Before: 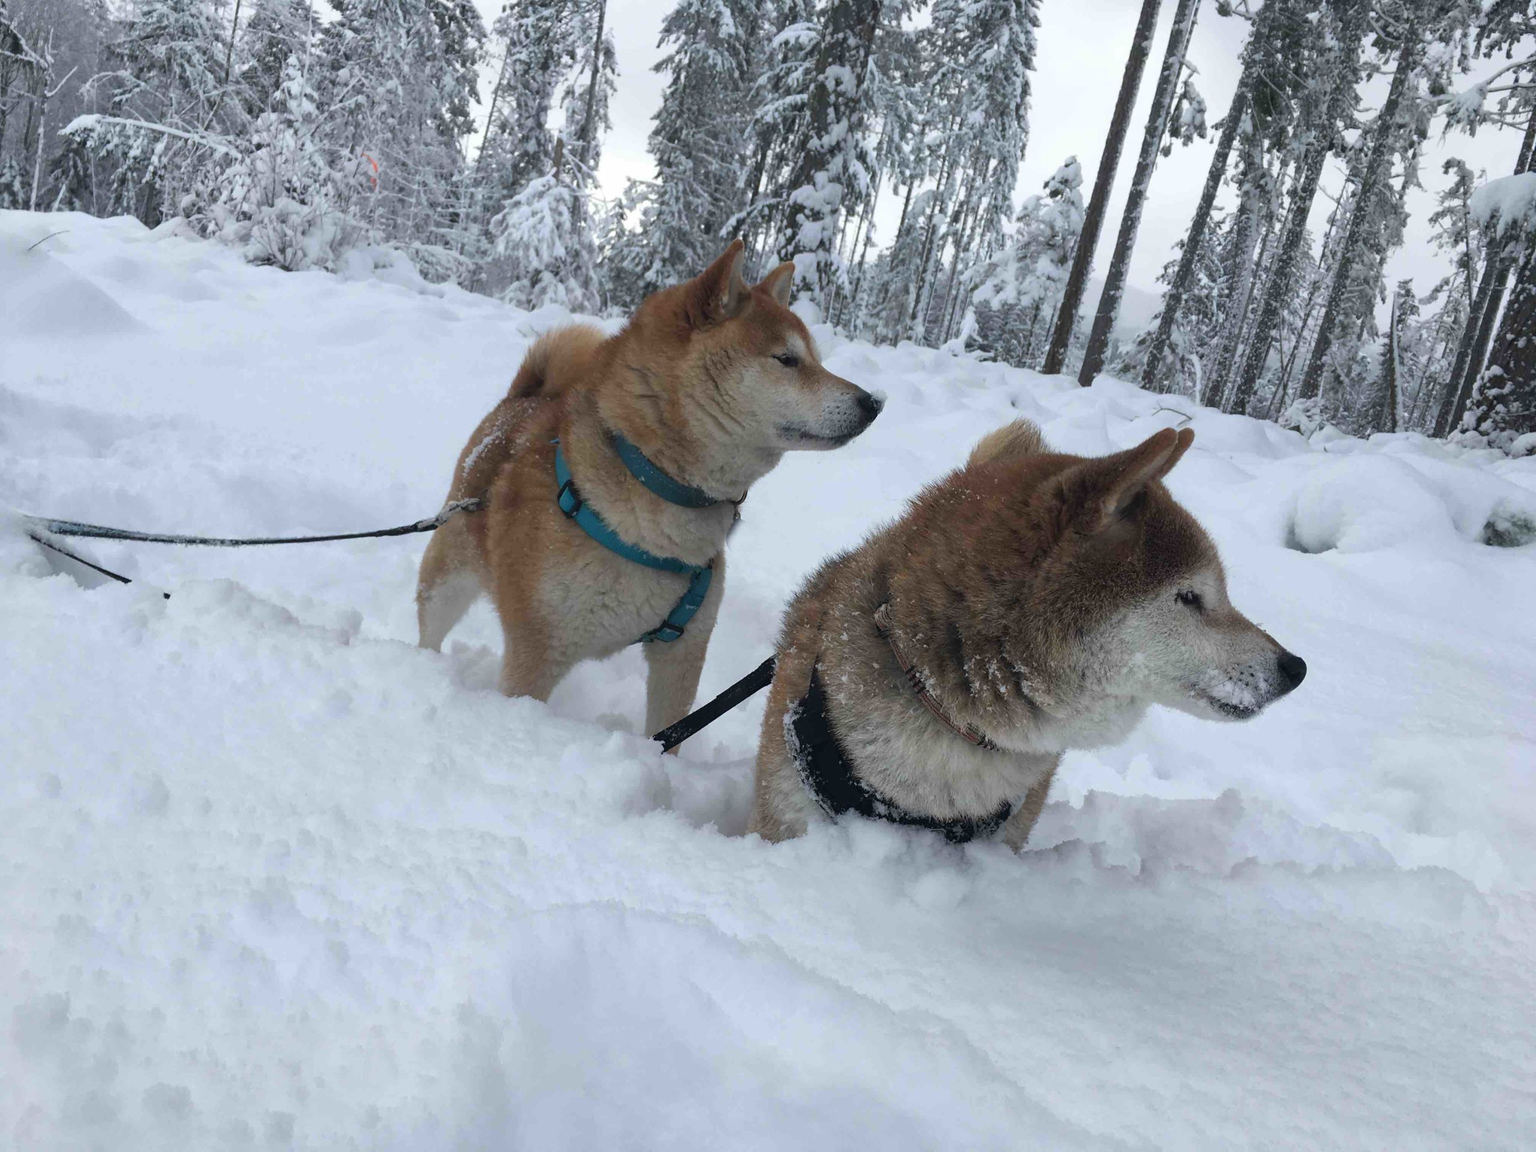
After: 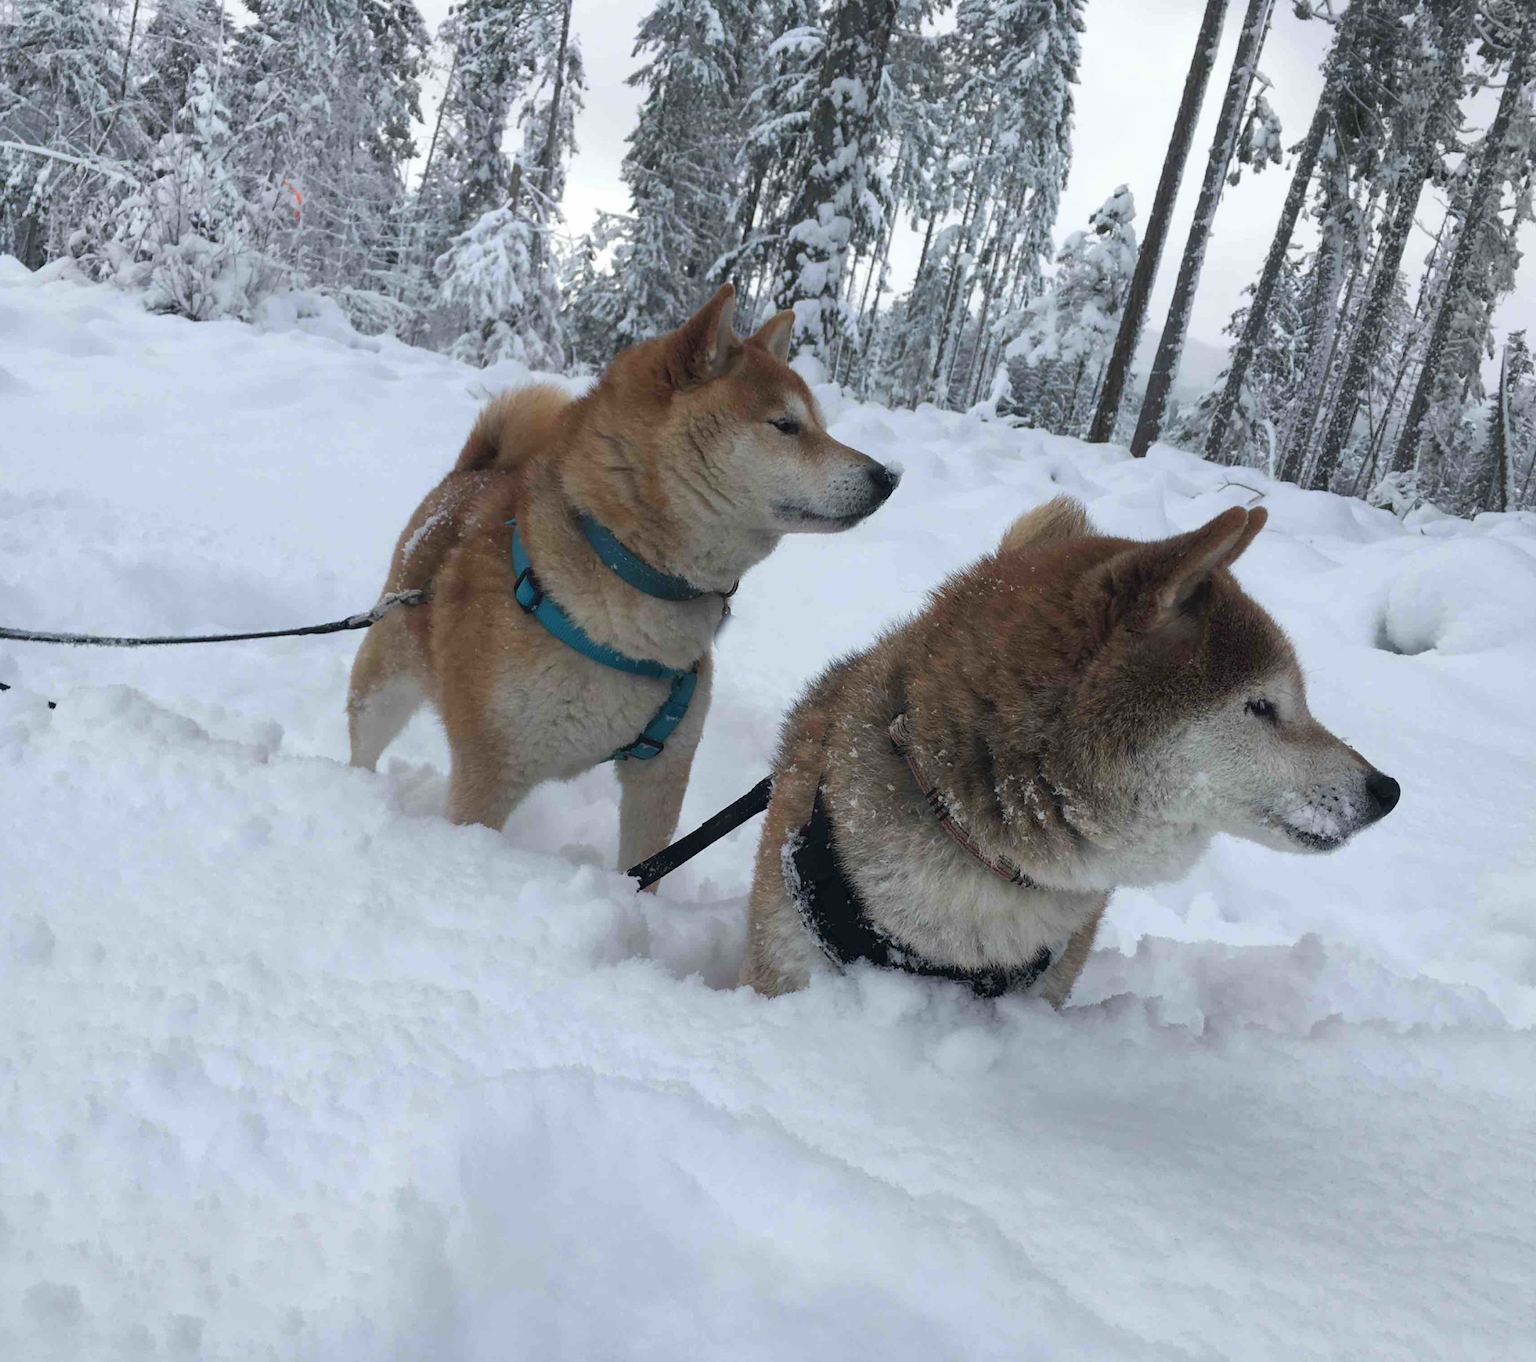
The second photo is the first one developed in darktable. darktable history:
crop: left 8.012%, right 7.434%
